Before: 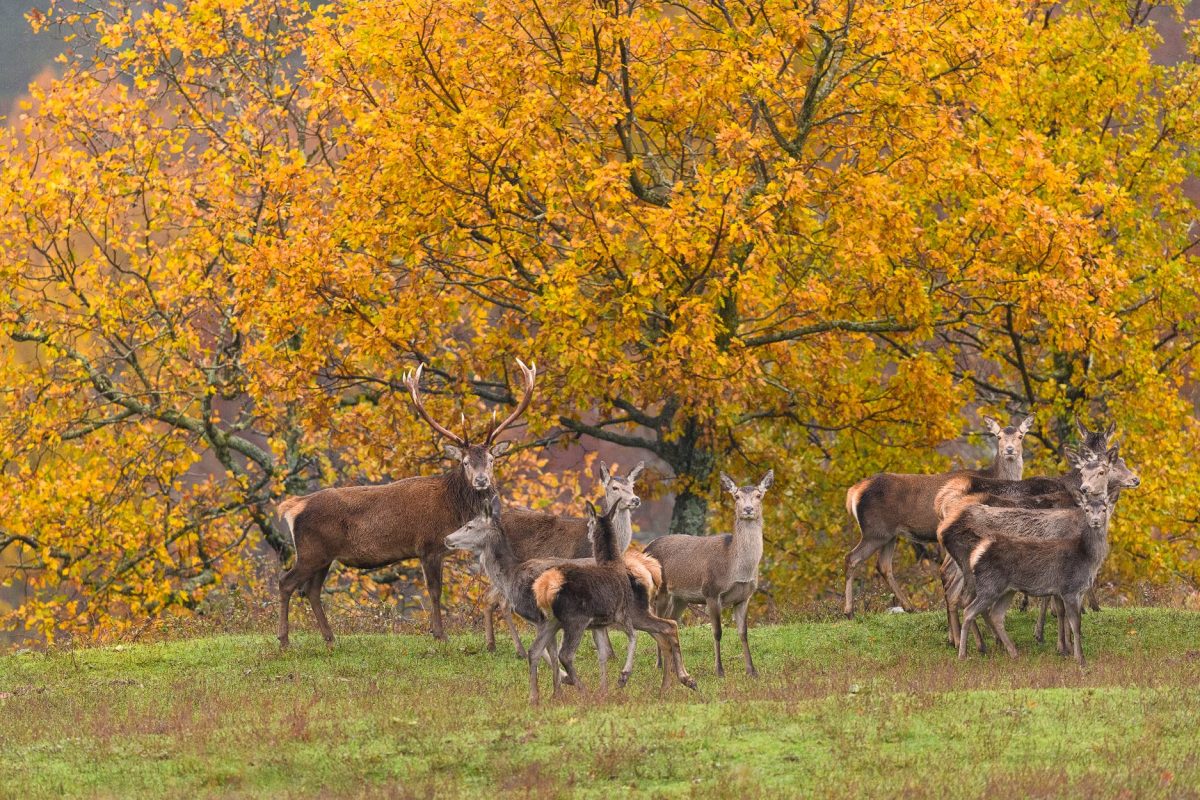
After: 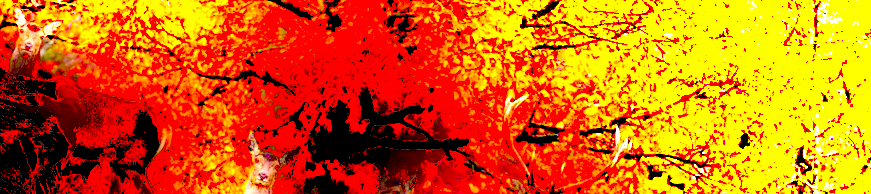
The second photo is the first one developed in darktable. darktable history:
exposure: black level correction 0.1, exposure 3 EV, compensate highlight preservation false
local contrast: highlights 66%, shadows 33%, detail 166%, midtone range 0.2
crop and rotate: angle 16.12°, top 30.835%, bottom 35.653%
